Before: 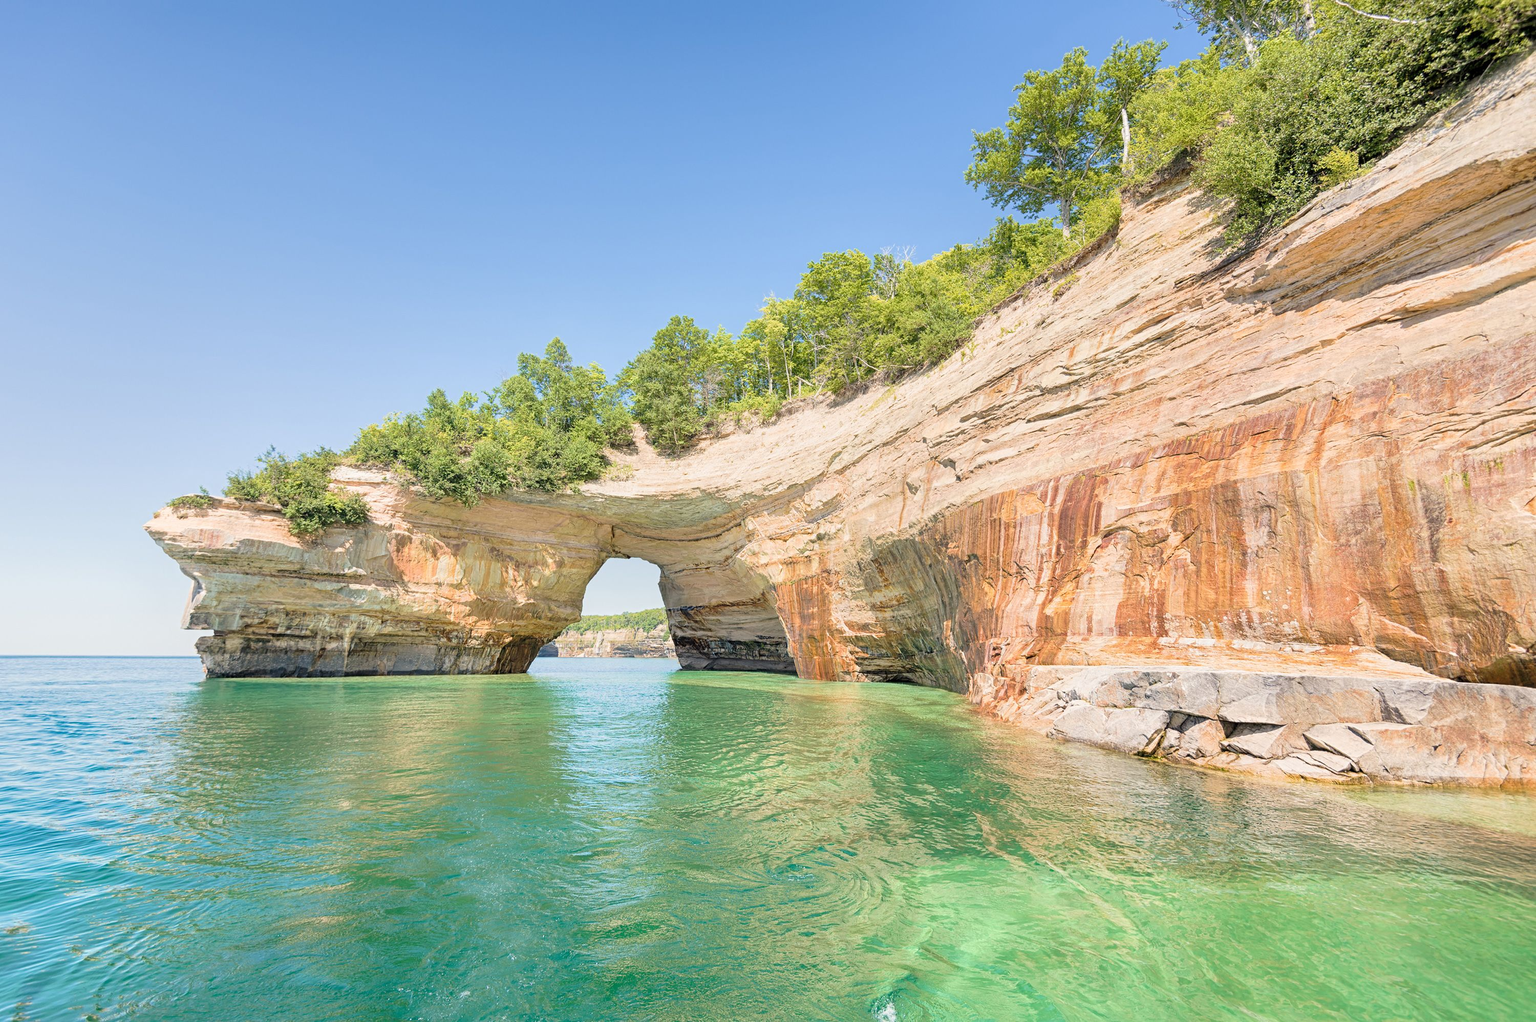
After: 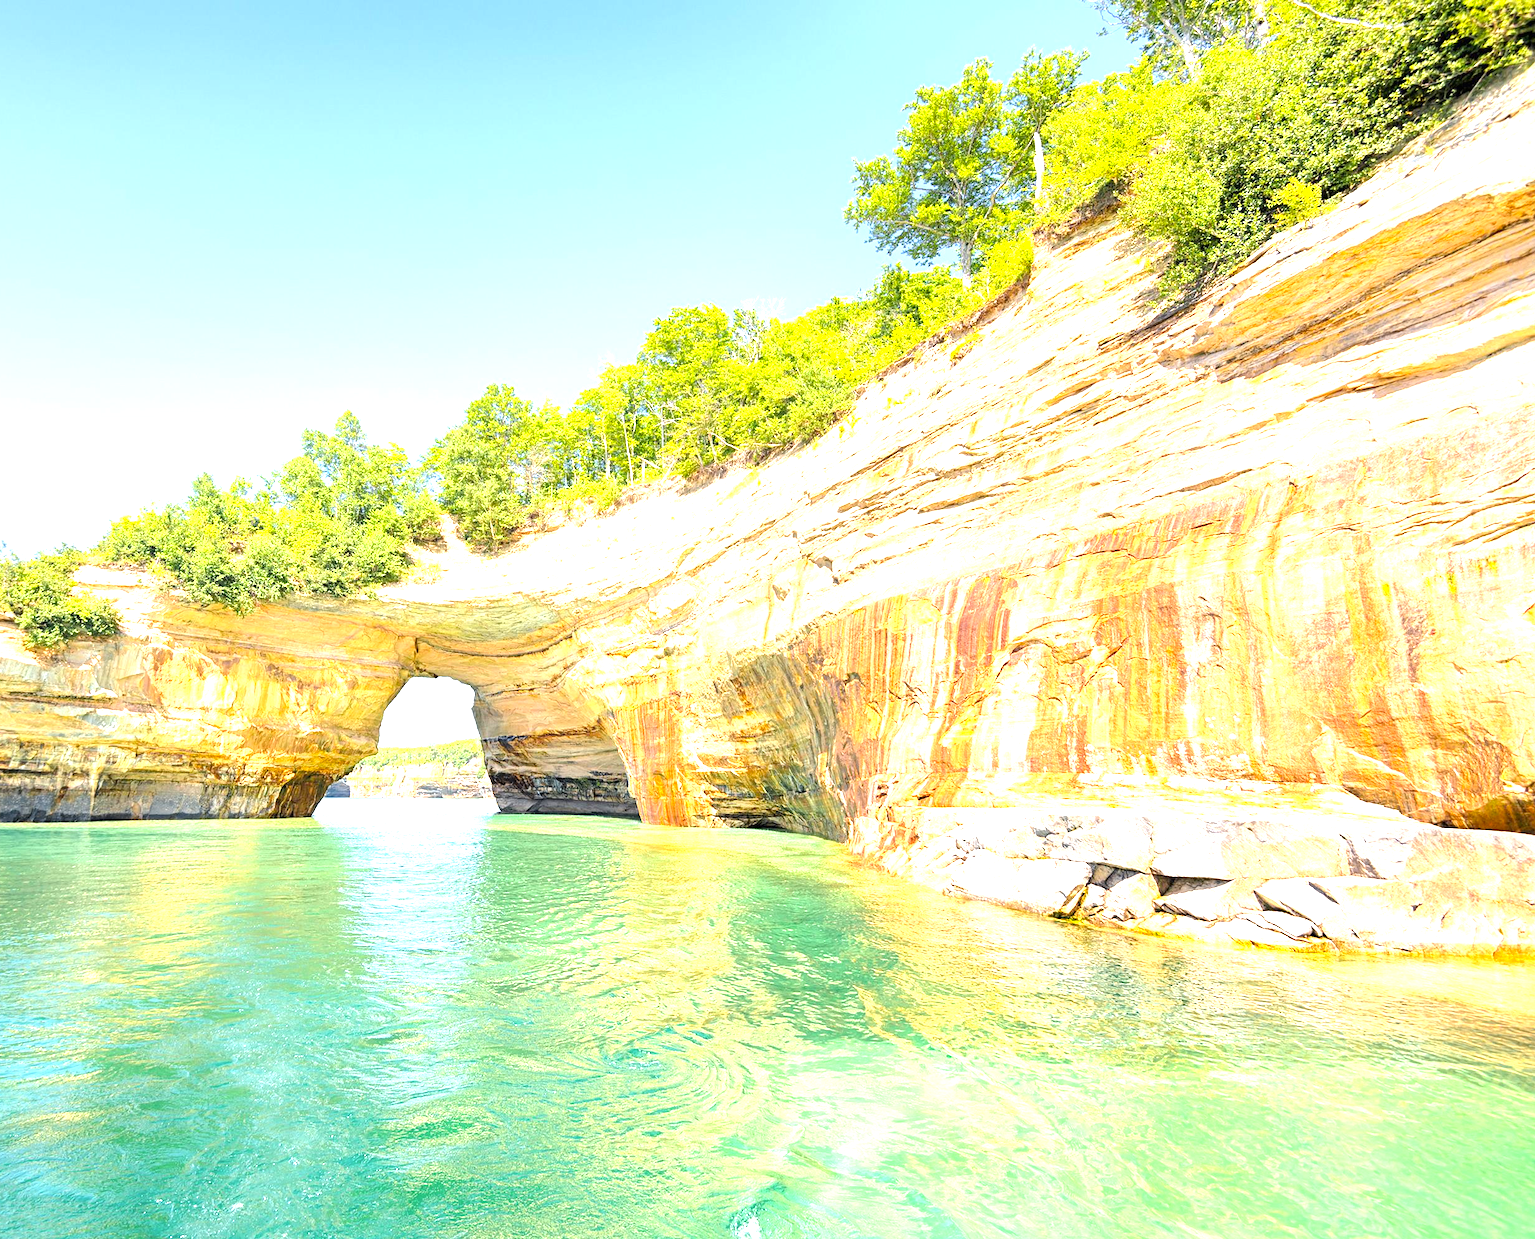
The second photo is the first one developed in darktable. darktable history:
exposure: black level correction 0, exposure 1.199 EV, compensate highlight preservation false
color zones: curves: ch0 [(0.224, 0.526) (0.75, 0.5)]; ch1 [(0.055, 0.526) (0.224, 0.761) (0.377, 0.526) (0.75, 0.5)], mix 31.23%
crop: left 17.574%, bottom 0.026%
